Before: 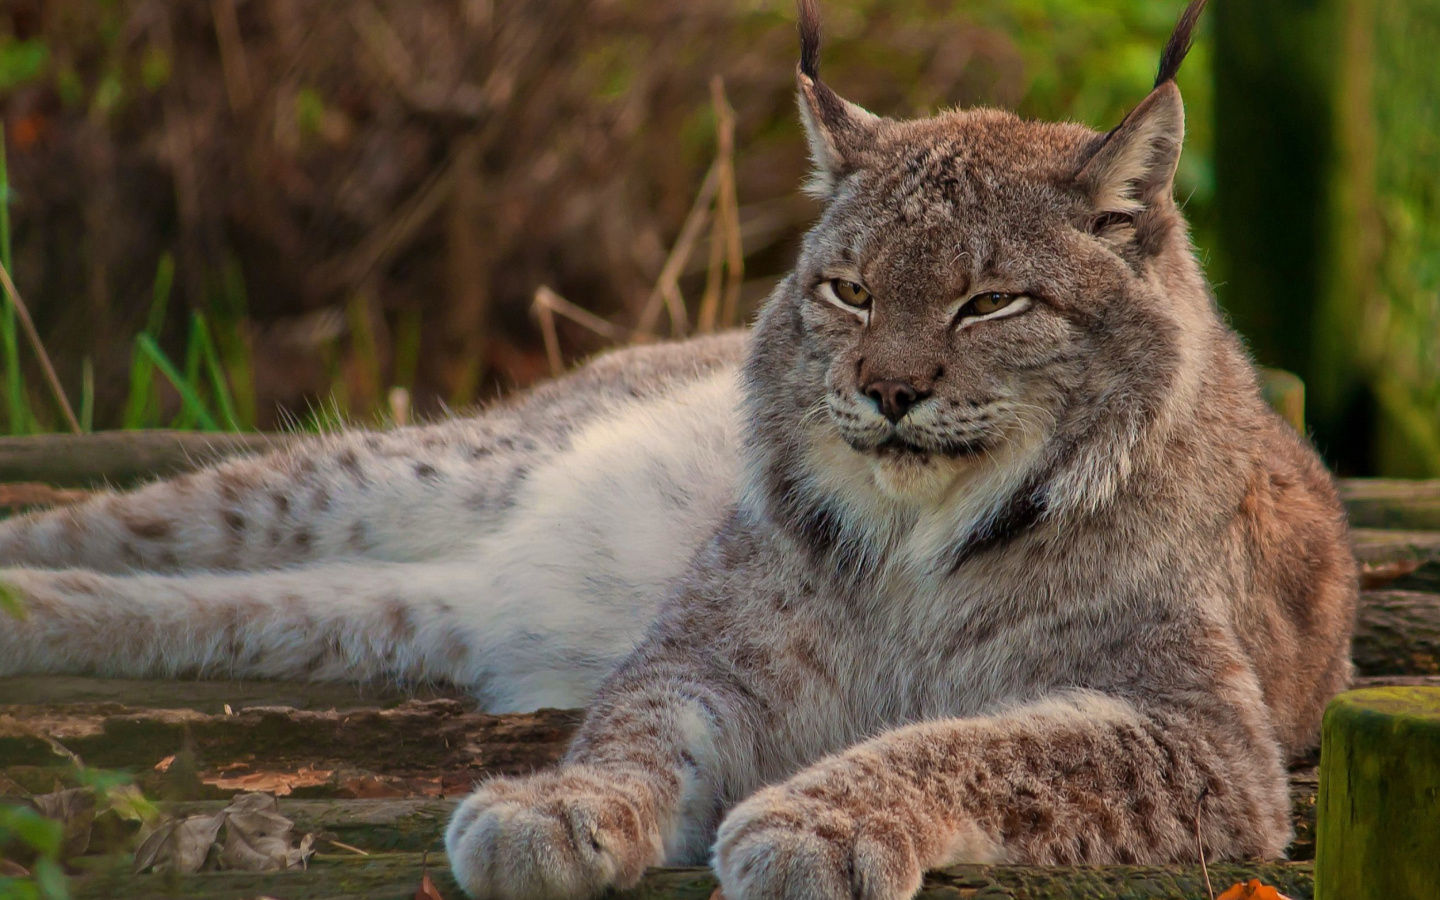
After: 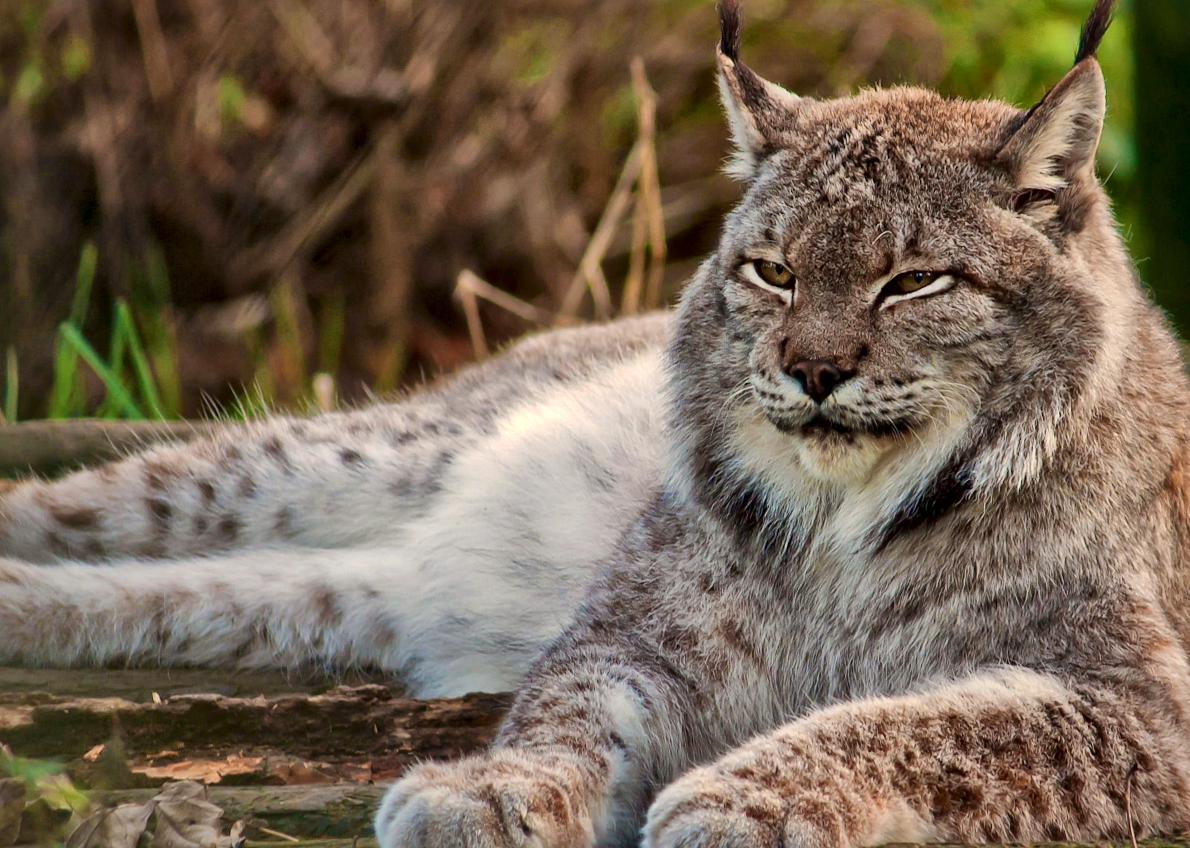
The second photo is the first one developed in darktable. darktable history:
local contrast: mode bilateral grid, contrast 19, coarseness 49, detail 179%, midtone range 0.2
base curve: curves: ch0 [(0, 0) (0.235, 0.266) (0.503, 0.496) (0.786, 0.72) (1, 1)], preserve colors none
crop and rotate: angle 0.734°, left 4.305%, top 1.129%, right 11.324%, bottom 2.625%
exposure: exposure 0.298 EV, compensate highlight preservation false
